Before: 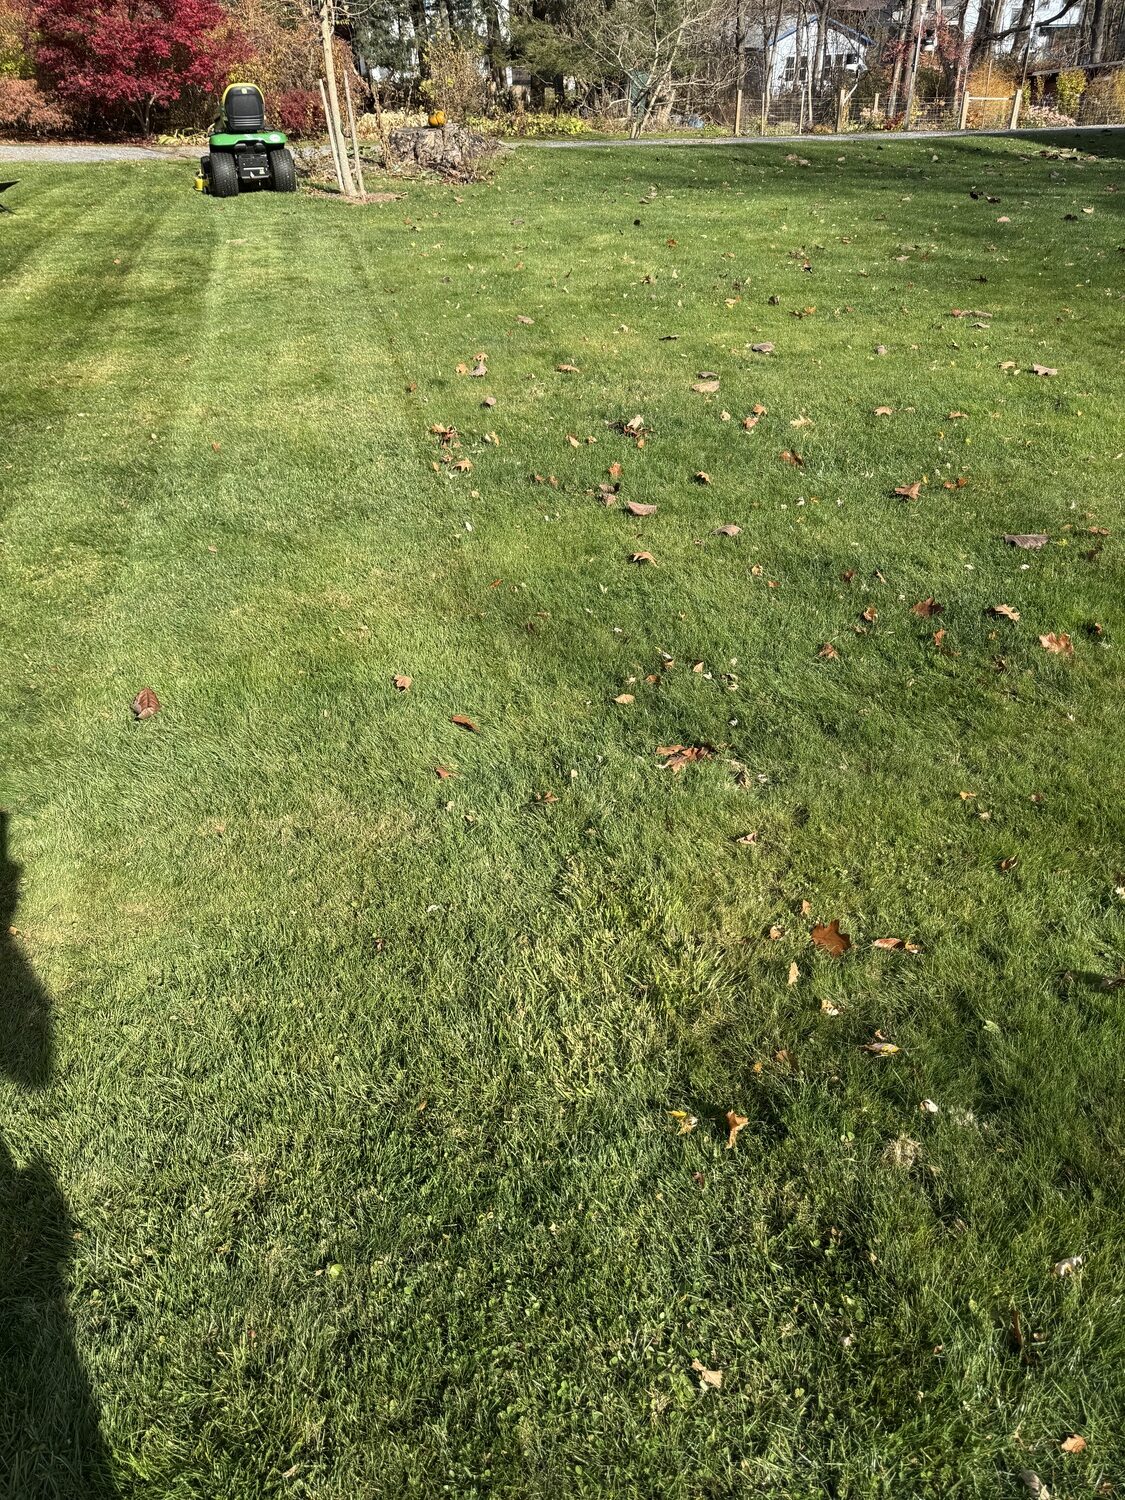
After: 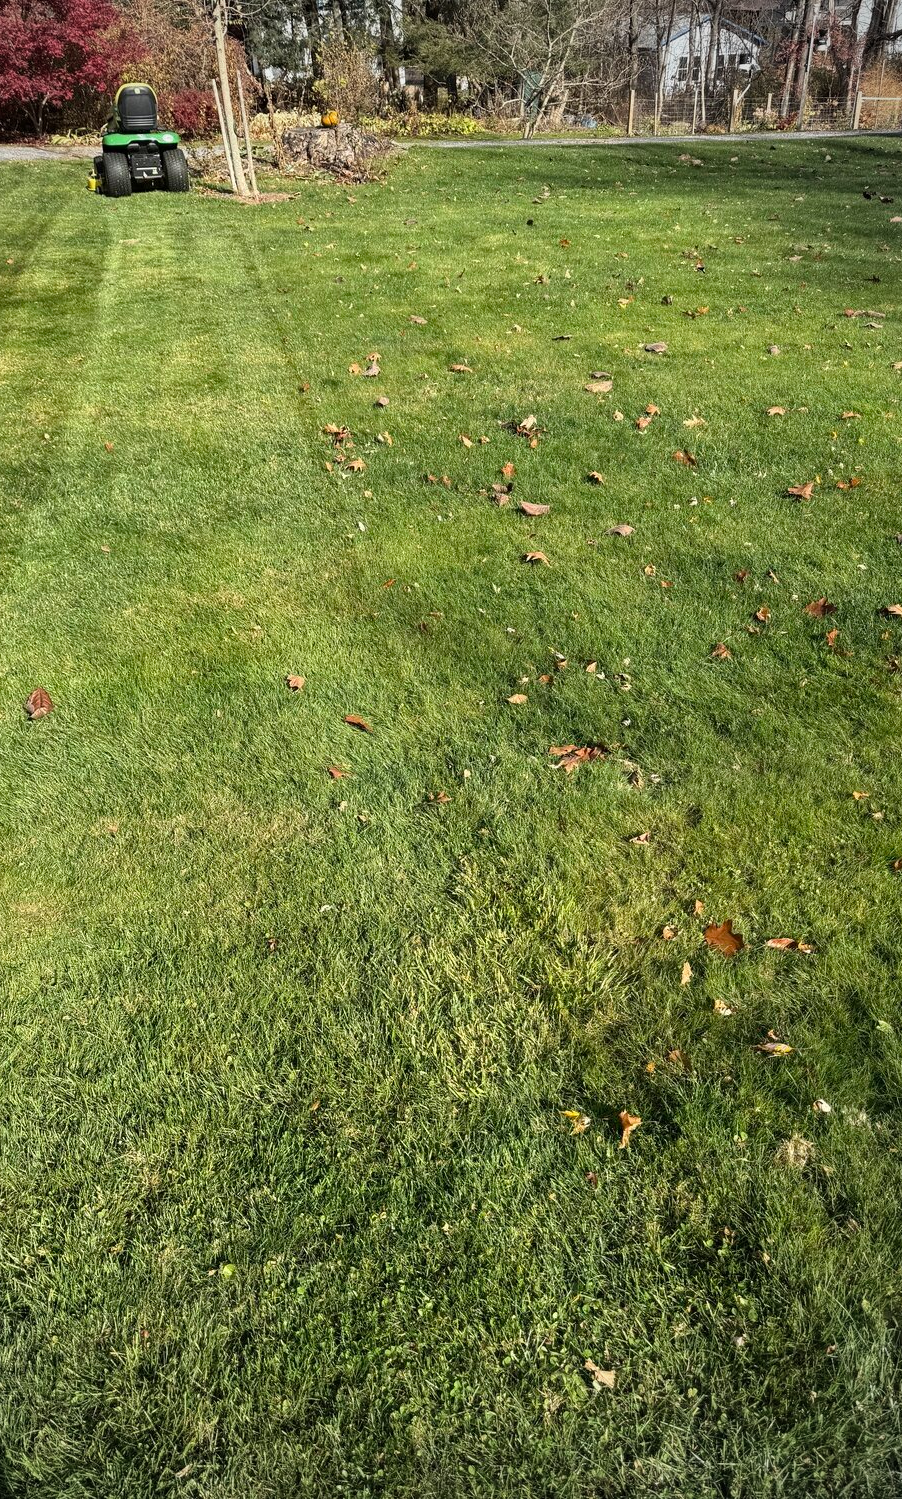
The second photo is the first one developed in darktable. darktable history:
shadows and highlights: soften with gaussian
crop and rotate: left 9.597%, right 10.195%
vignetting: center (-0.15, 0.013)
